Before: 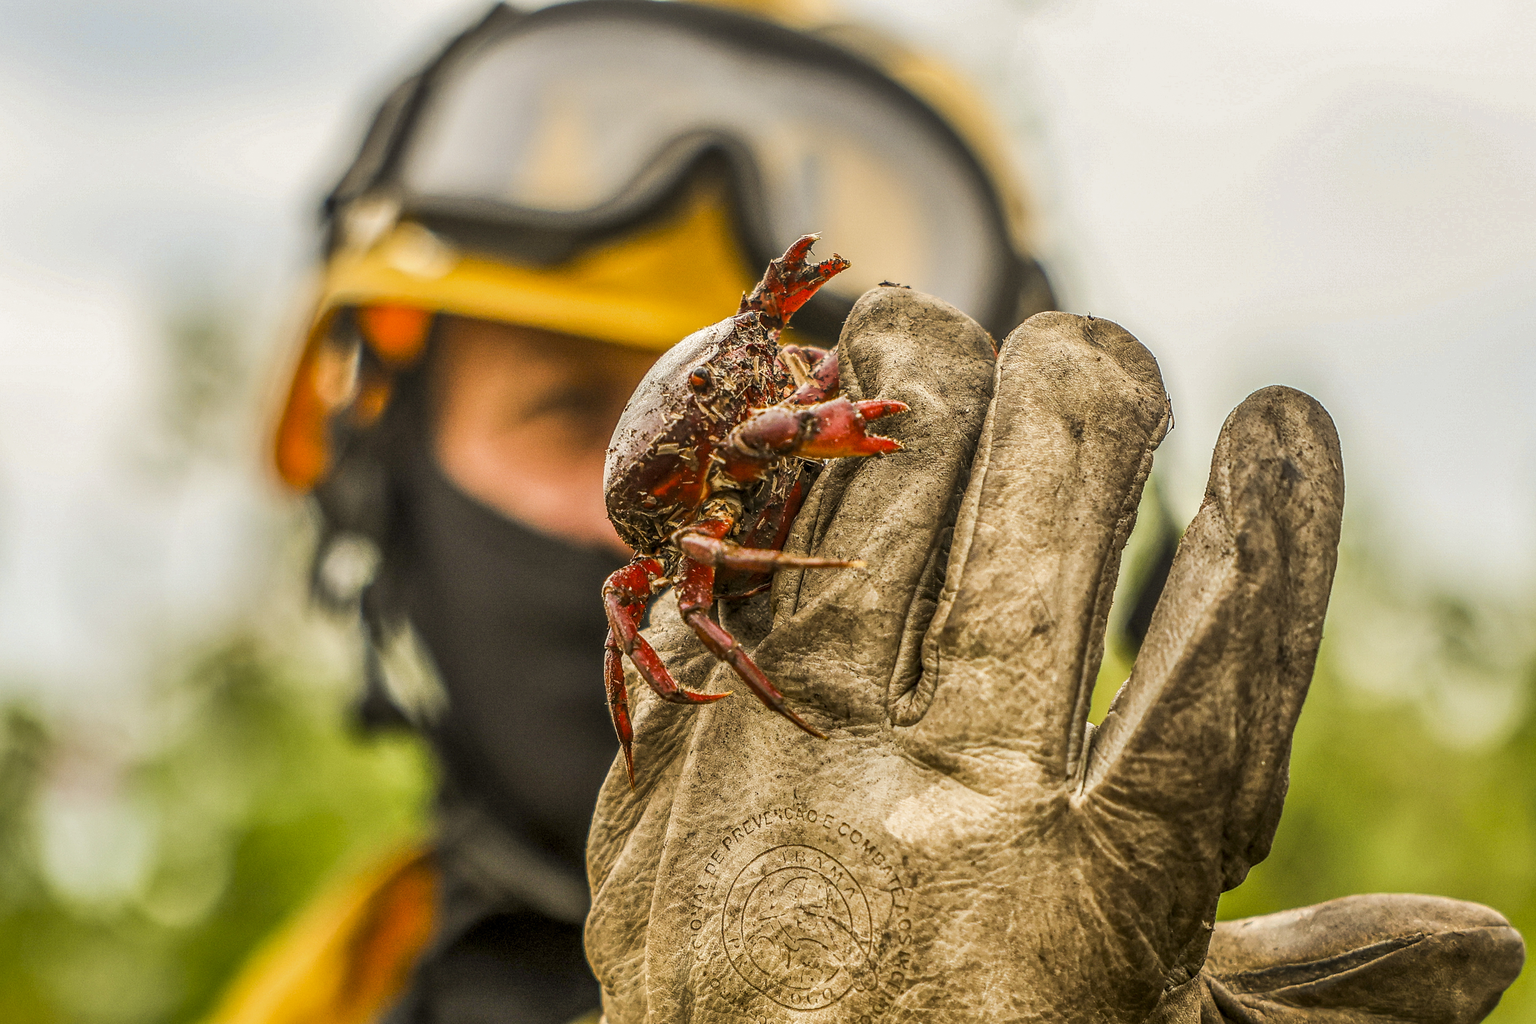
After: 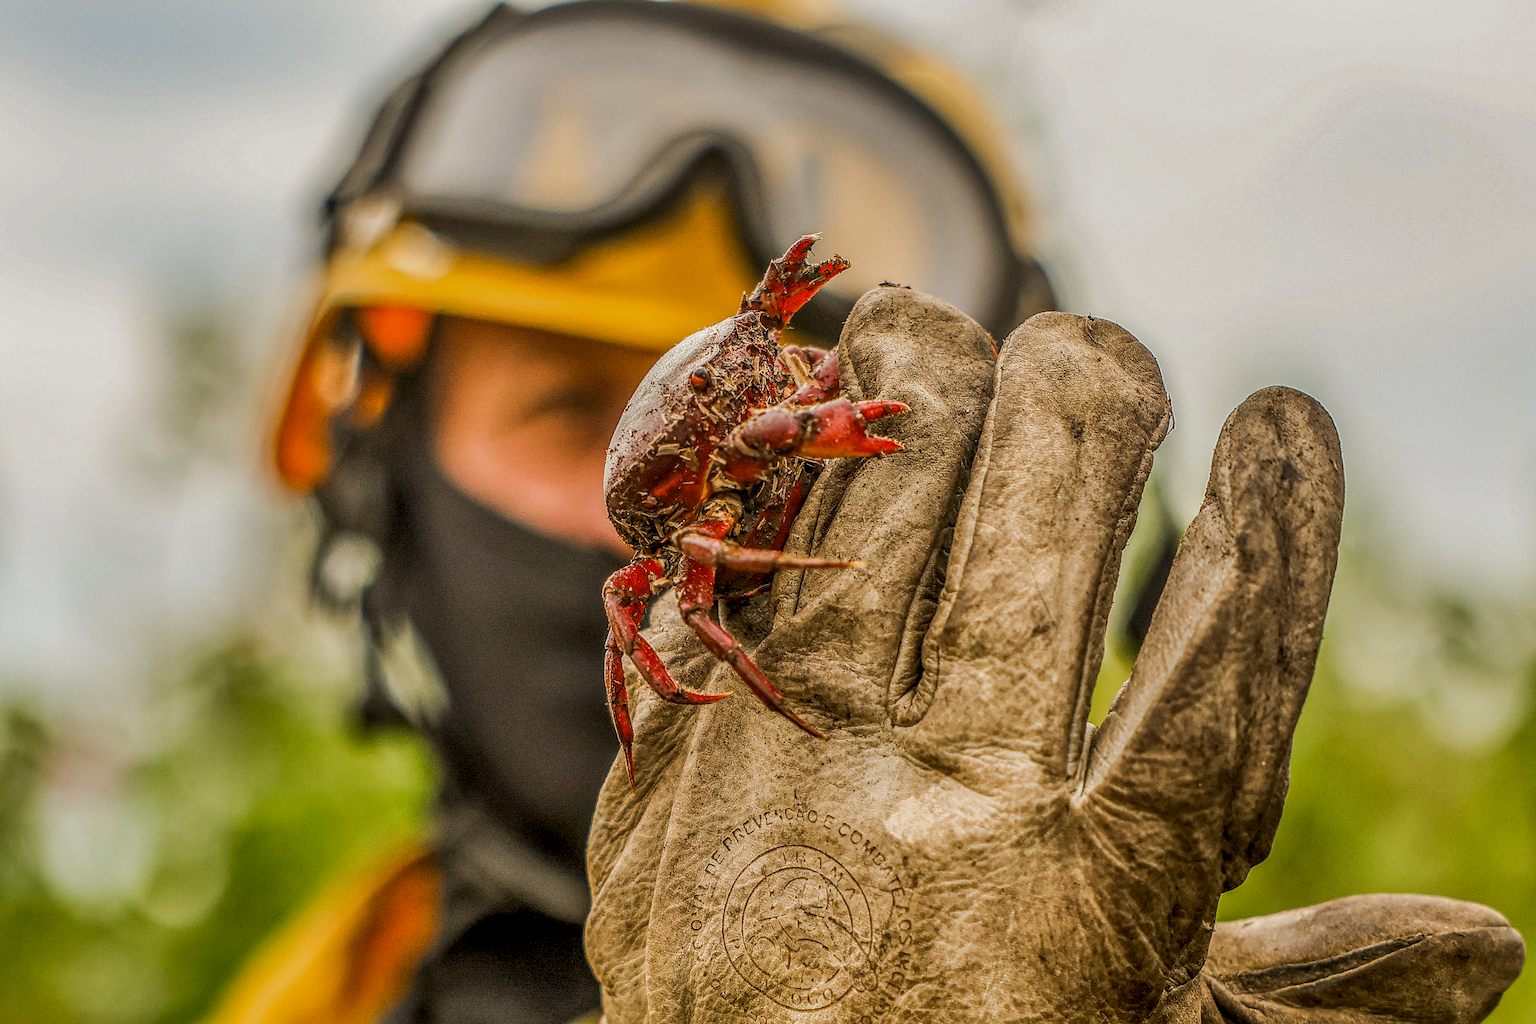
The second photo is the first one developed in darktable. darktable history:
local contrast: on, module defaults
tone equalizer: -8 EV 0.25 EV, -7 EV 0.417 EV, -6 EV 0.417 EV, -5 EV 0.25 EV, -3 EV -0.25 EV, -2 EV -0.417 EV, -1 EV -0.417 EV, +0 EV -0.25 EV, edges refinement/feathering 500, mask exposure compensation -1.57 EV, preserve details guided filter
sharpen: on, module defaults
